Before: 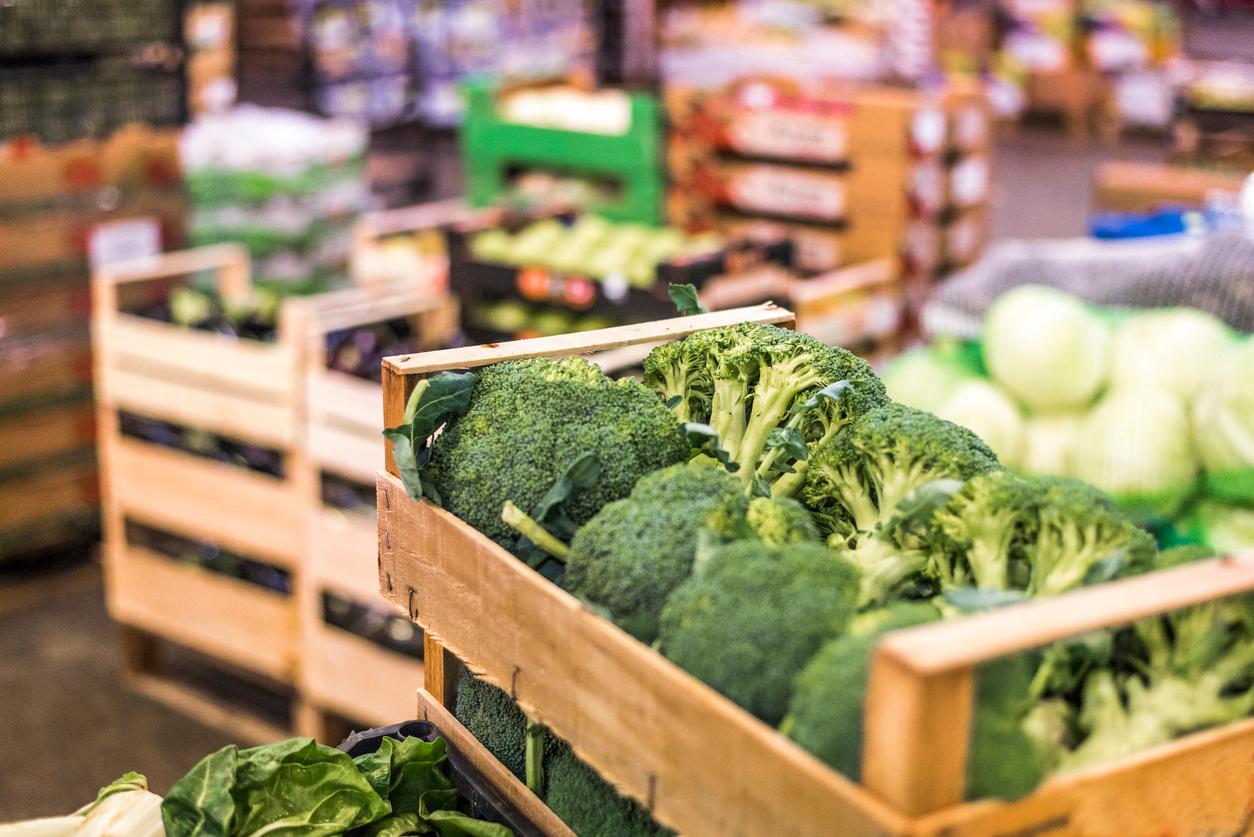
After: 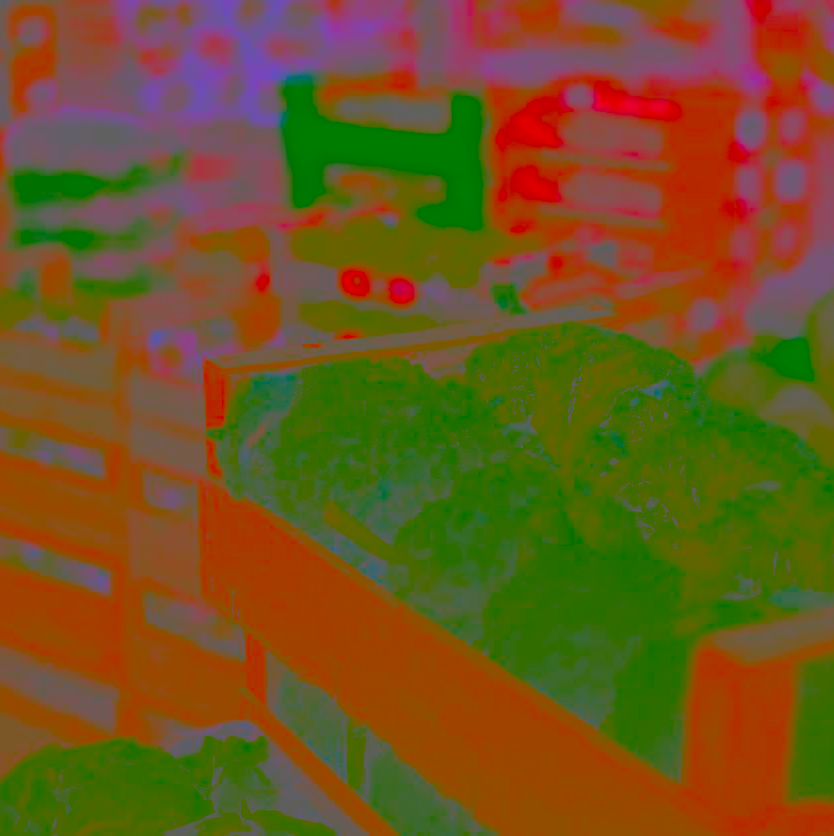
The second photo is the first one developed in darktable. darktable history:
crop and rotate: left 14.293%, right 19.157%
exposure: compensate highlight preservation false
sharpen: on, module defaults
color balance rgb: perceptual saturation grading › global saturation 11.109%, global vibrance 20%
contrast brightness saturation: contrast -0.99, brightness -0.155, saturation 0.739
